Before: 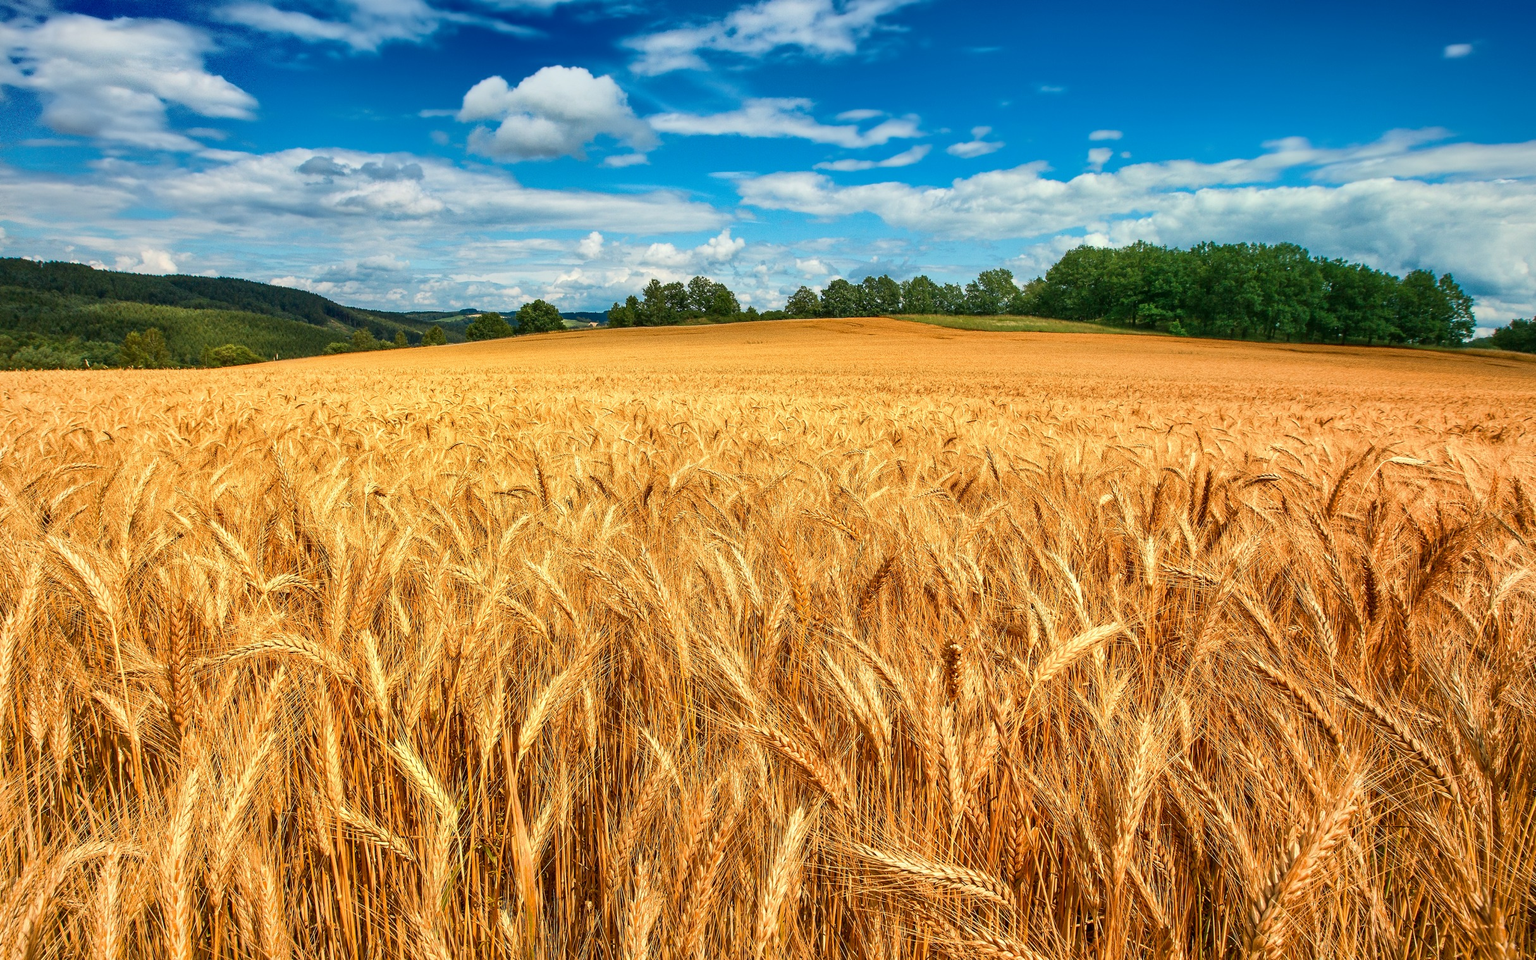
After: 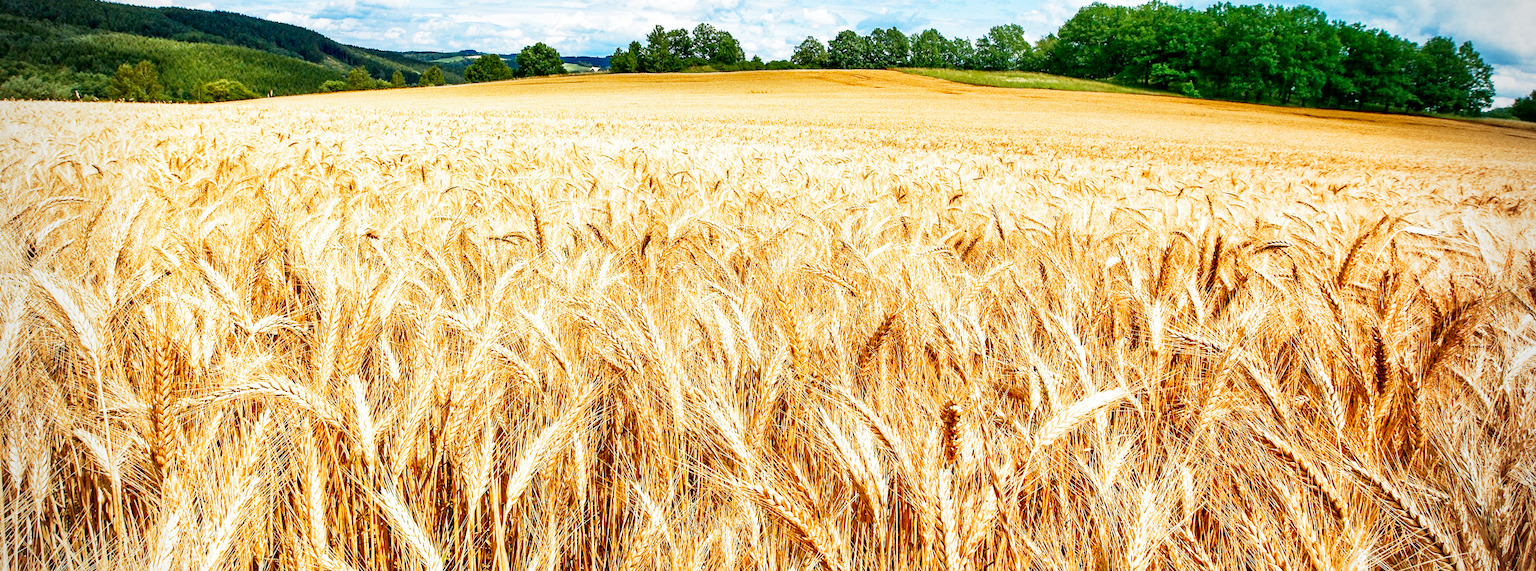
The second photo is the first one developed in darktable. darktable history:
rotate and perspective: rotation 1.57°, crop left 0.018, crop right 0.982, crop top 0.039, crop bottom 0.961
crop and rotate: top 25.357%, bottom 13.942%
vignetting: on, module defaults
white balance: red 0.924, blue 1.095
filmic rgb: middle gray luminance 10%, black relative exposure -8.61 EV, white relative exposure 3.3 EV, threshold 6 EV, target black luminance 0%, hardness 5.2, latitude 44.69%, contrast 1.302, highlights saturation mix 5%, shadows ↔ highlights balance 24.64%, add noise in highlights 0, preserve chrominance no, color science v3 (2019), use custom middle-gray values true, iterations of high-quality reconstruction 0, contrast in highlights soft, enable highlight reconstruction true
